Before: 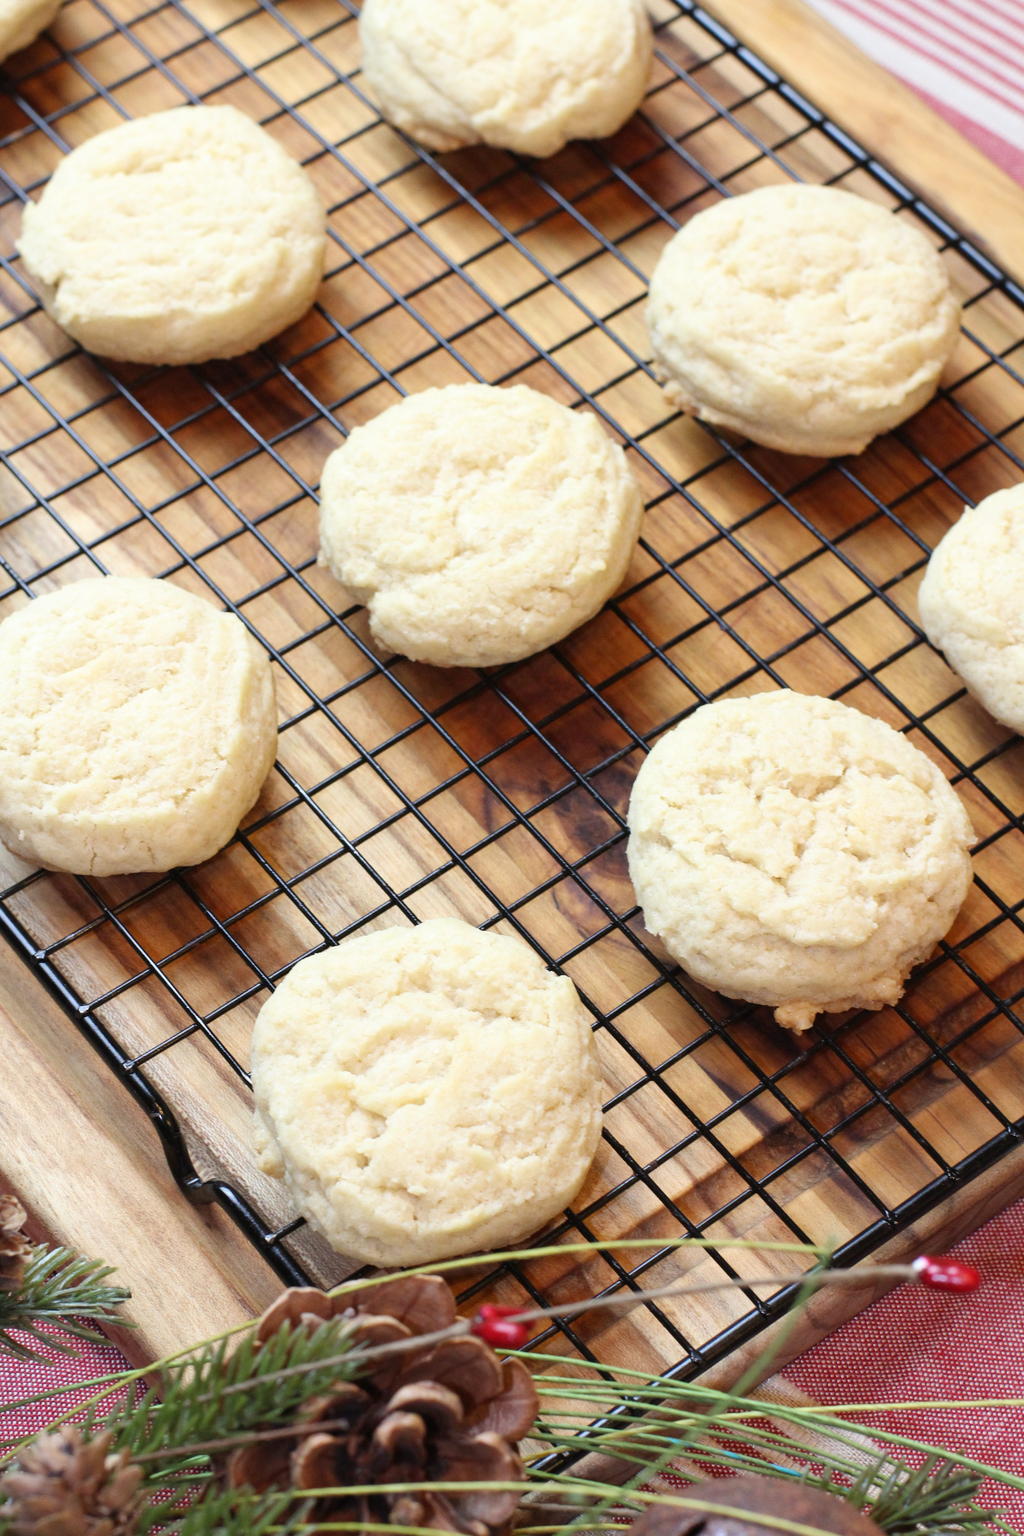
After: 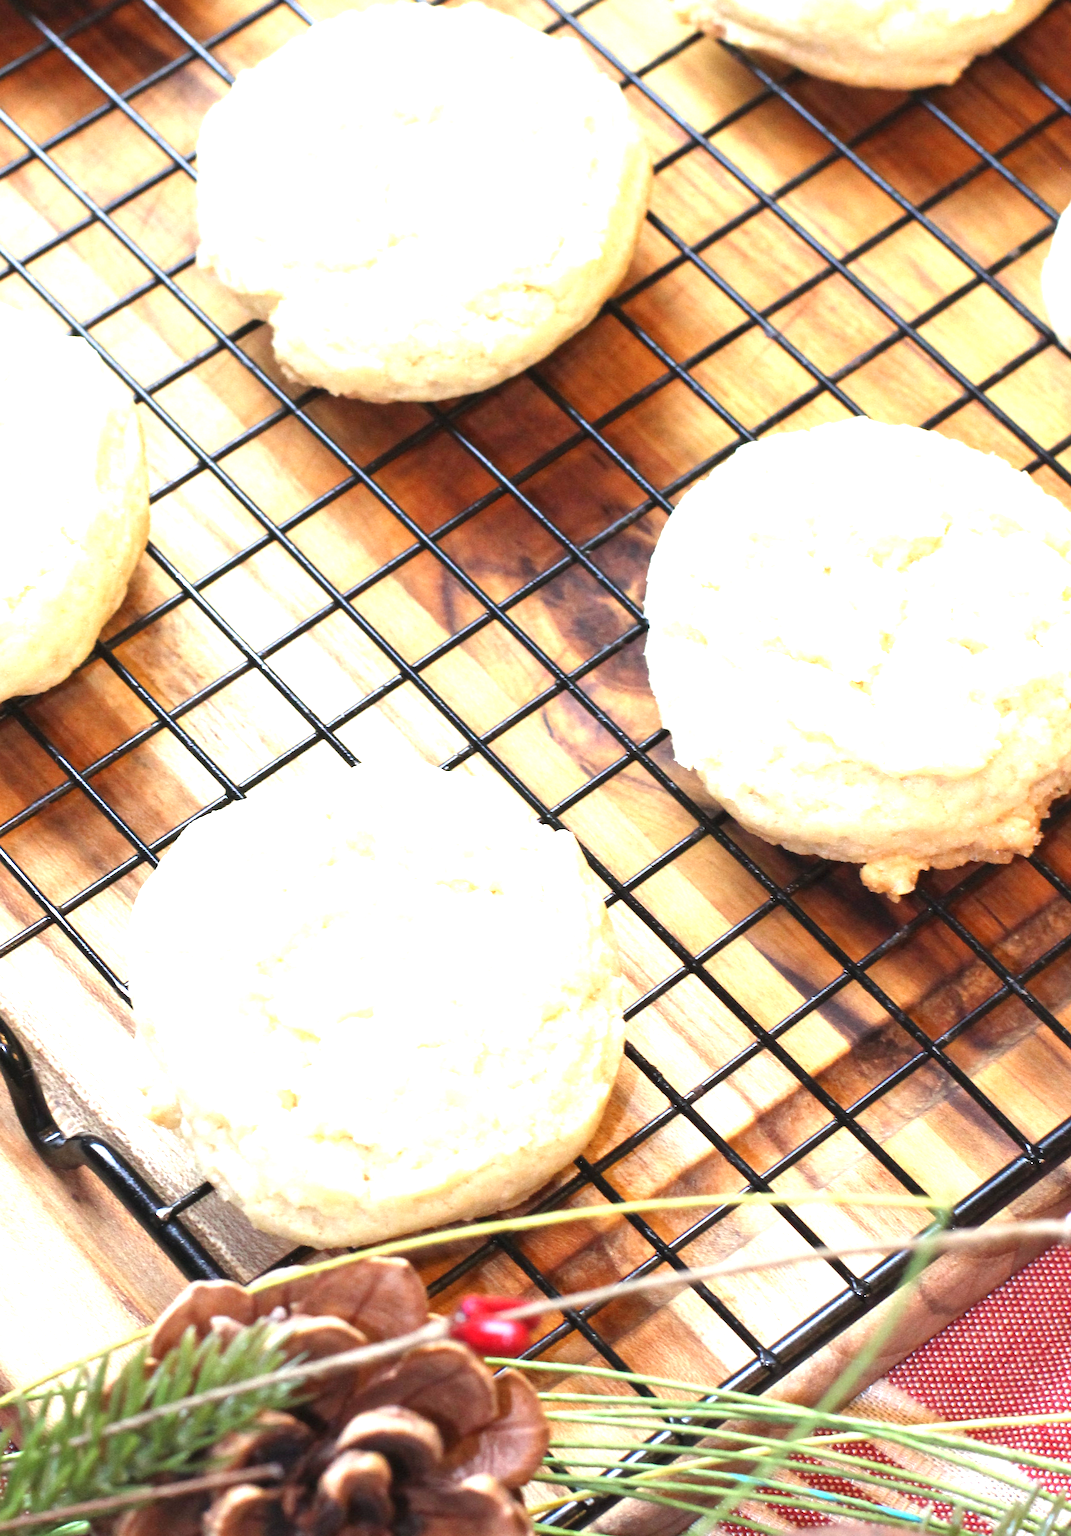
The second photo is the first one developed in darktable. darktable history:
exposure: black level correction 0, exposure 1.388 EV, compensate exposure bias true, compensate highlight preservation false
tone equalizer: on, module defaults
crop: left 16.871%, top 22.857%, right 9.116%
rotate and perspective: rotation -2°, crop left 0.022, crop right 0.978, crop top 0.049, crop bottom 0.951
